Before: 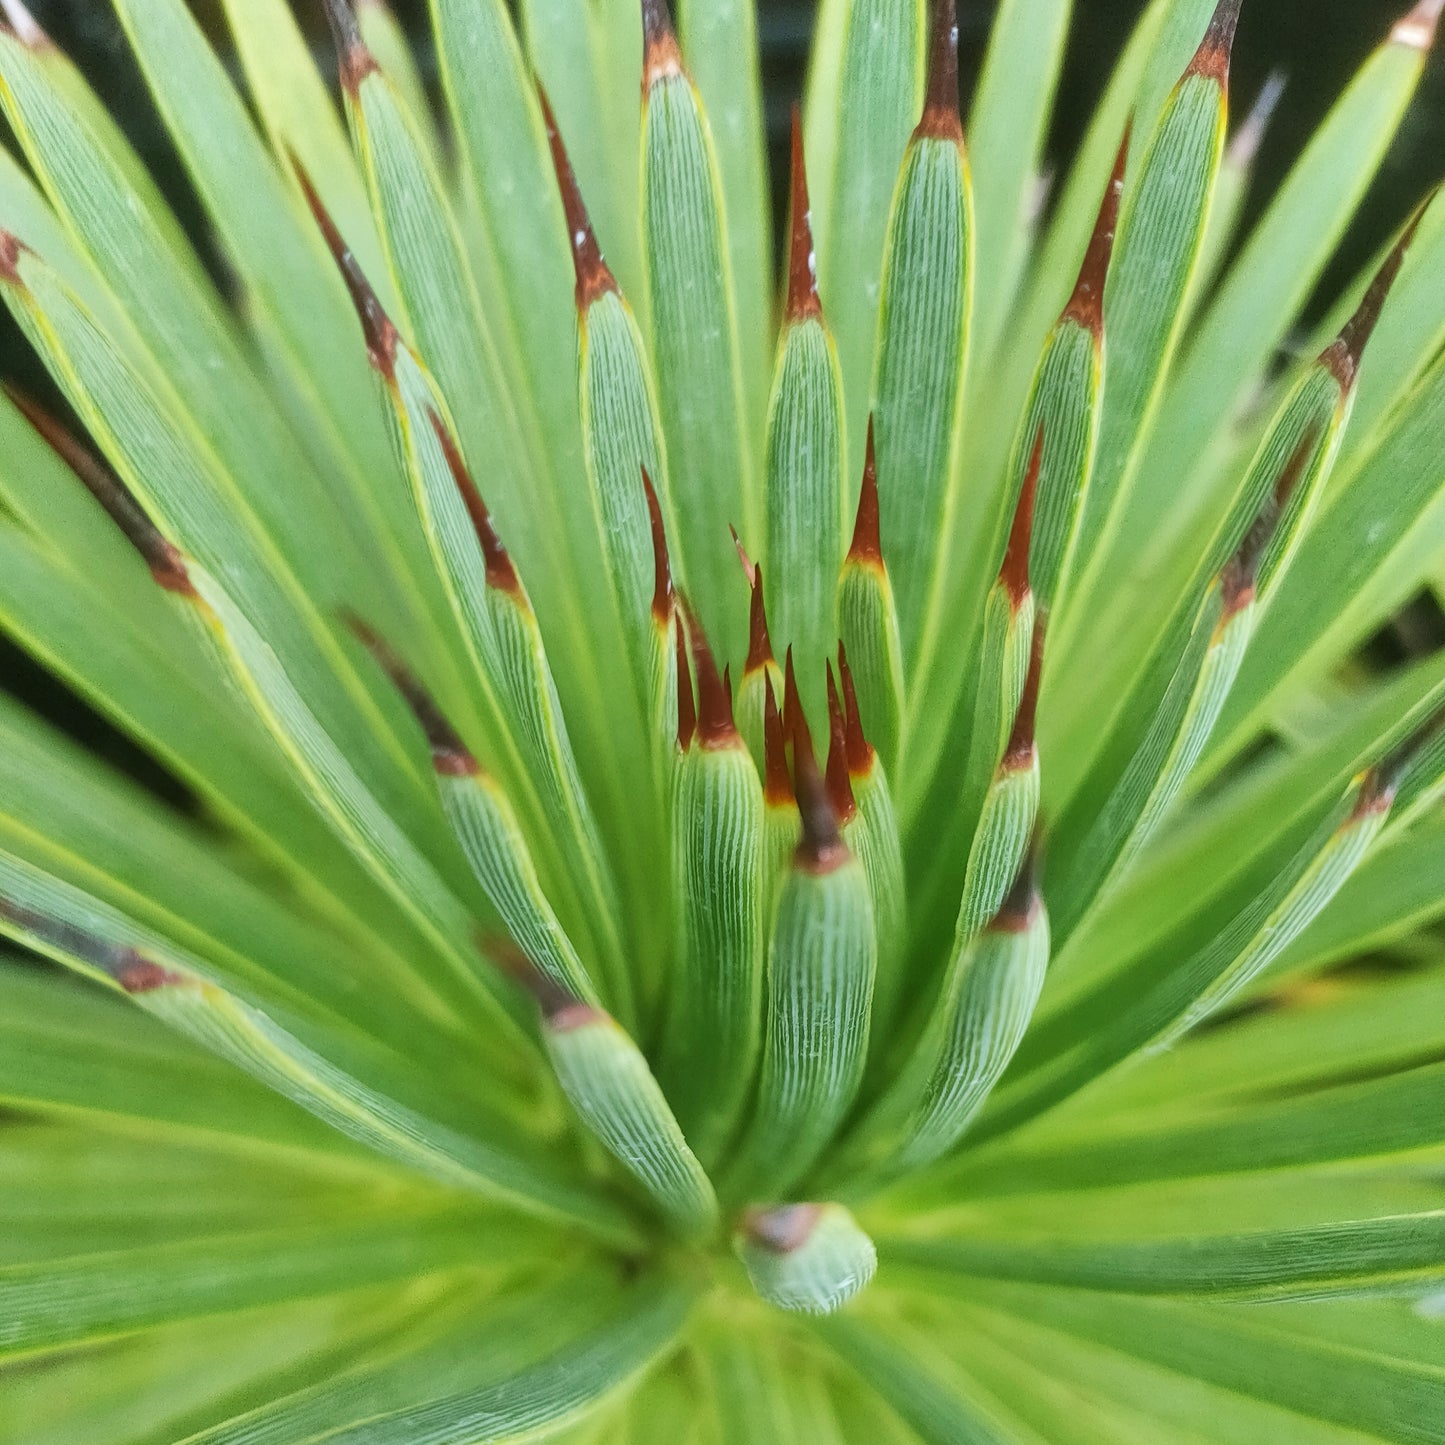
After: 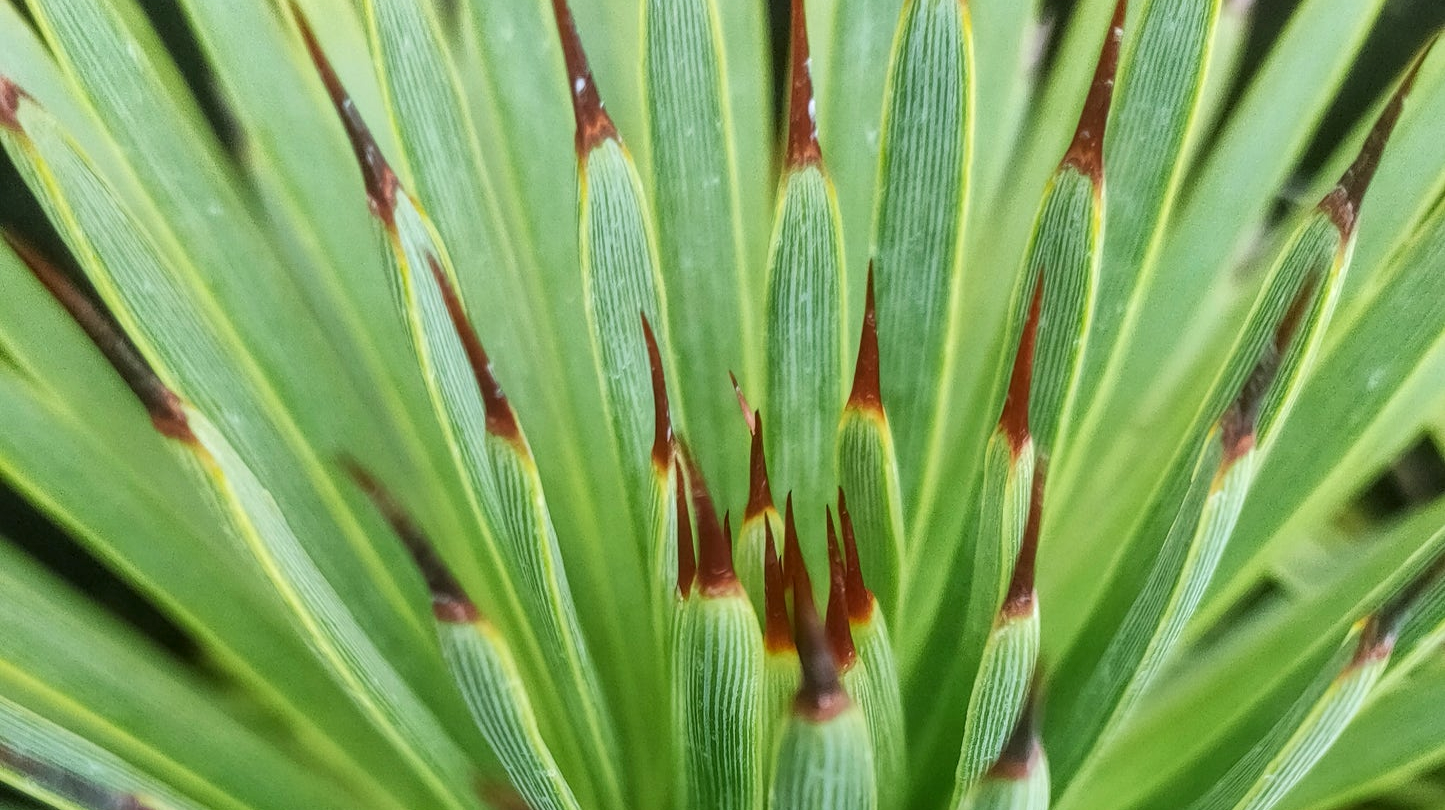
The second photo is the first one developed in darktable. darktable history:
white balance: red 1.009, blue 1.027
local contrast: on, module defaults
crop and rotate: top 10.605%, bottom 33.274%
